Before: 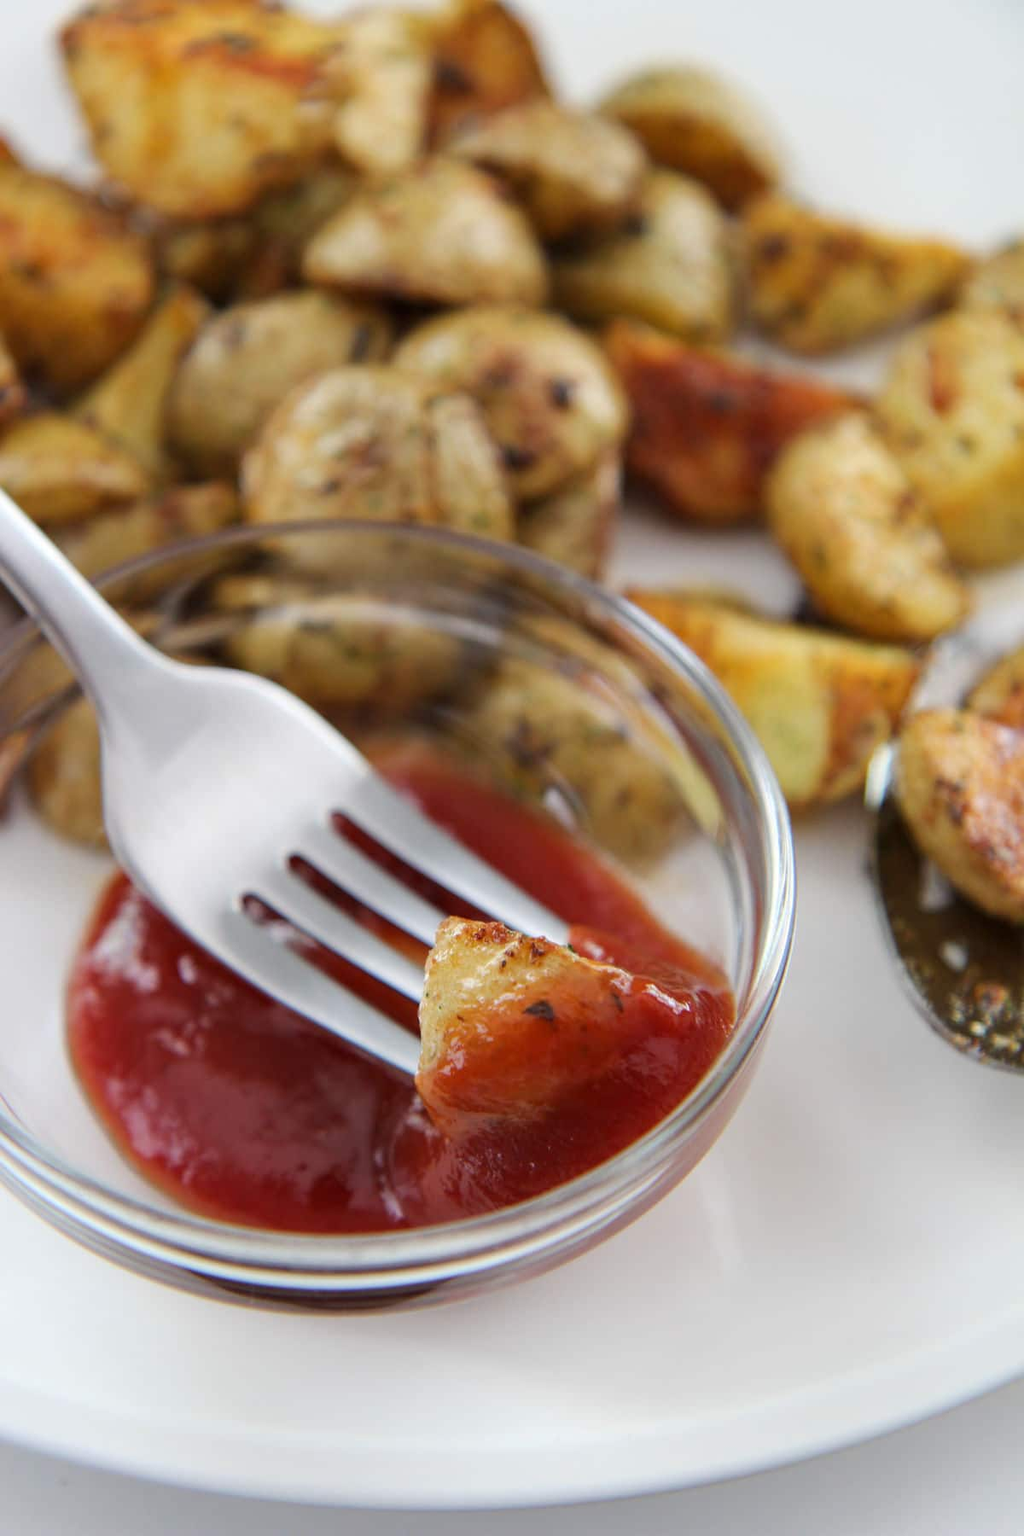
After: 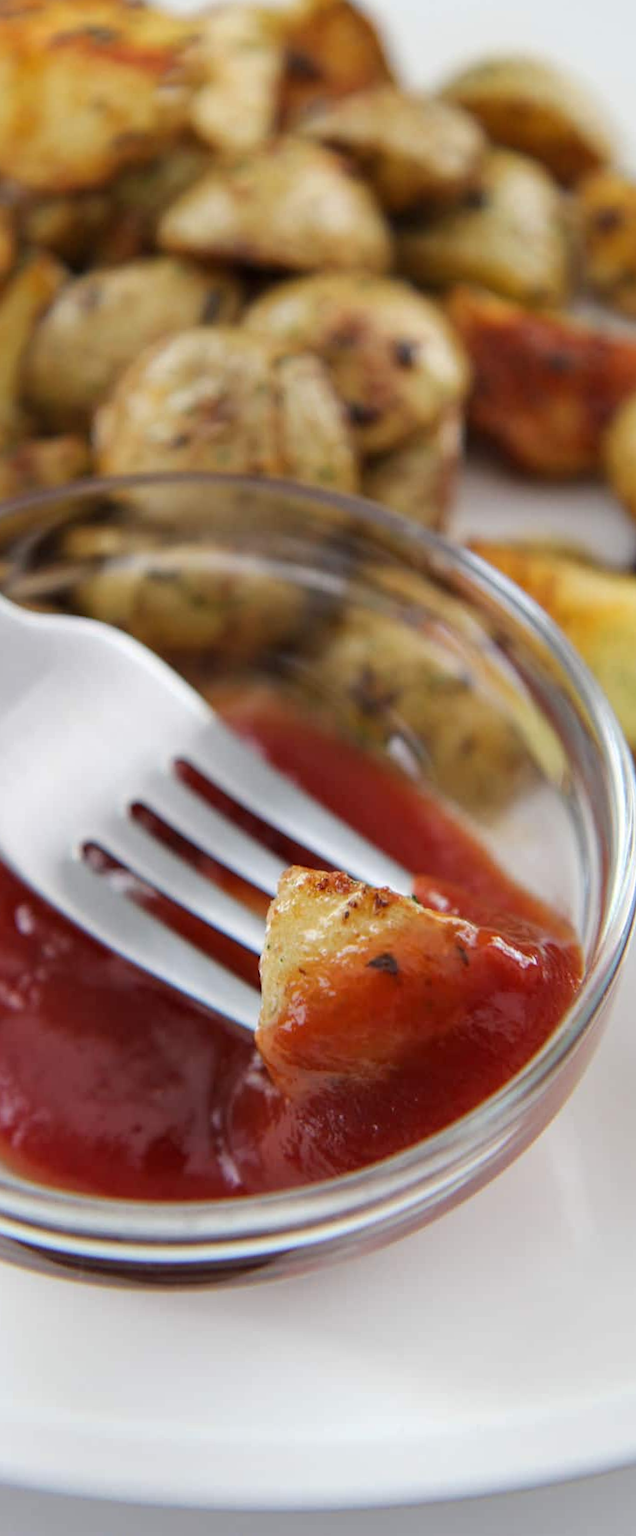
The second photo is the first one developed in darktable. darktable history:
crop and rotate: left 12.673%, right 20.66%
rotate and perspective: rotation 0.215°, lens shift (vertical) -0.139, crop left 0.069, crop right 0.939, crop top 0.002, crop bottom 0.996
